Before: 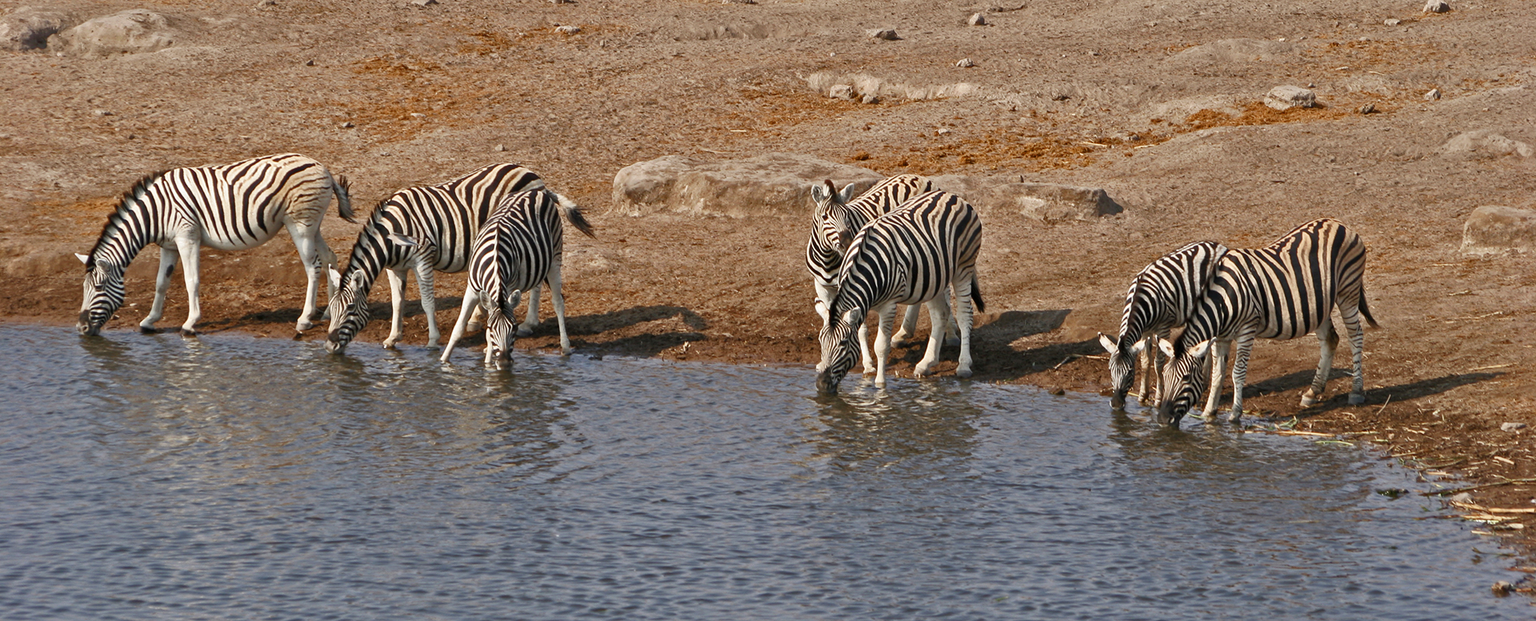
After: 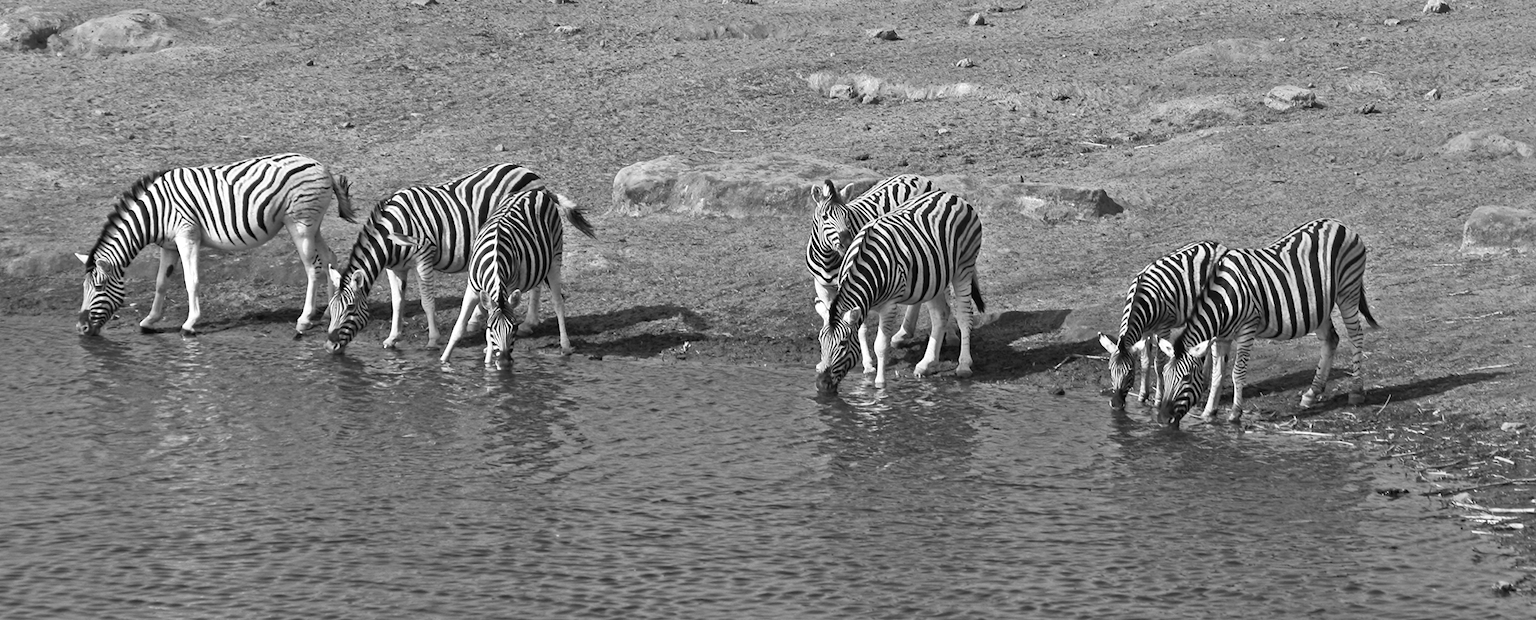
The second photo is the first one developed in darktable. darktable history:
haze removal: compatibility mode true, adaptive false
contrast brightness saturation: contrast -0.08, brightness -0.04, saturation -0.11
monochrome: on, module defaults
white balance: red 1.467, blue 0.684
